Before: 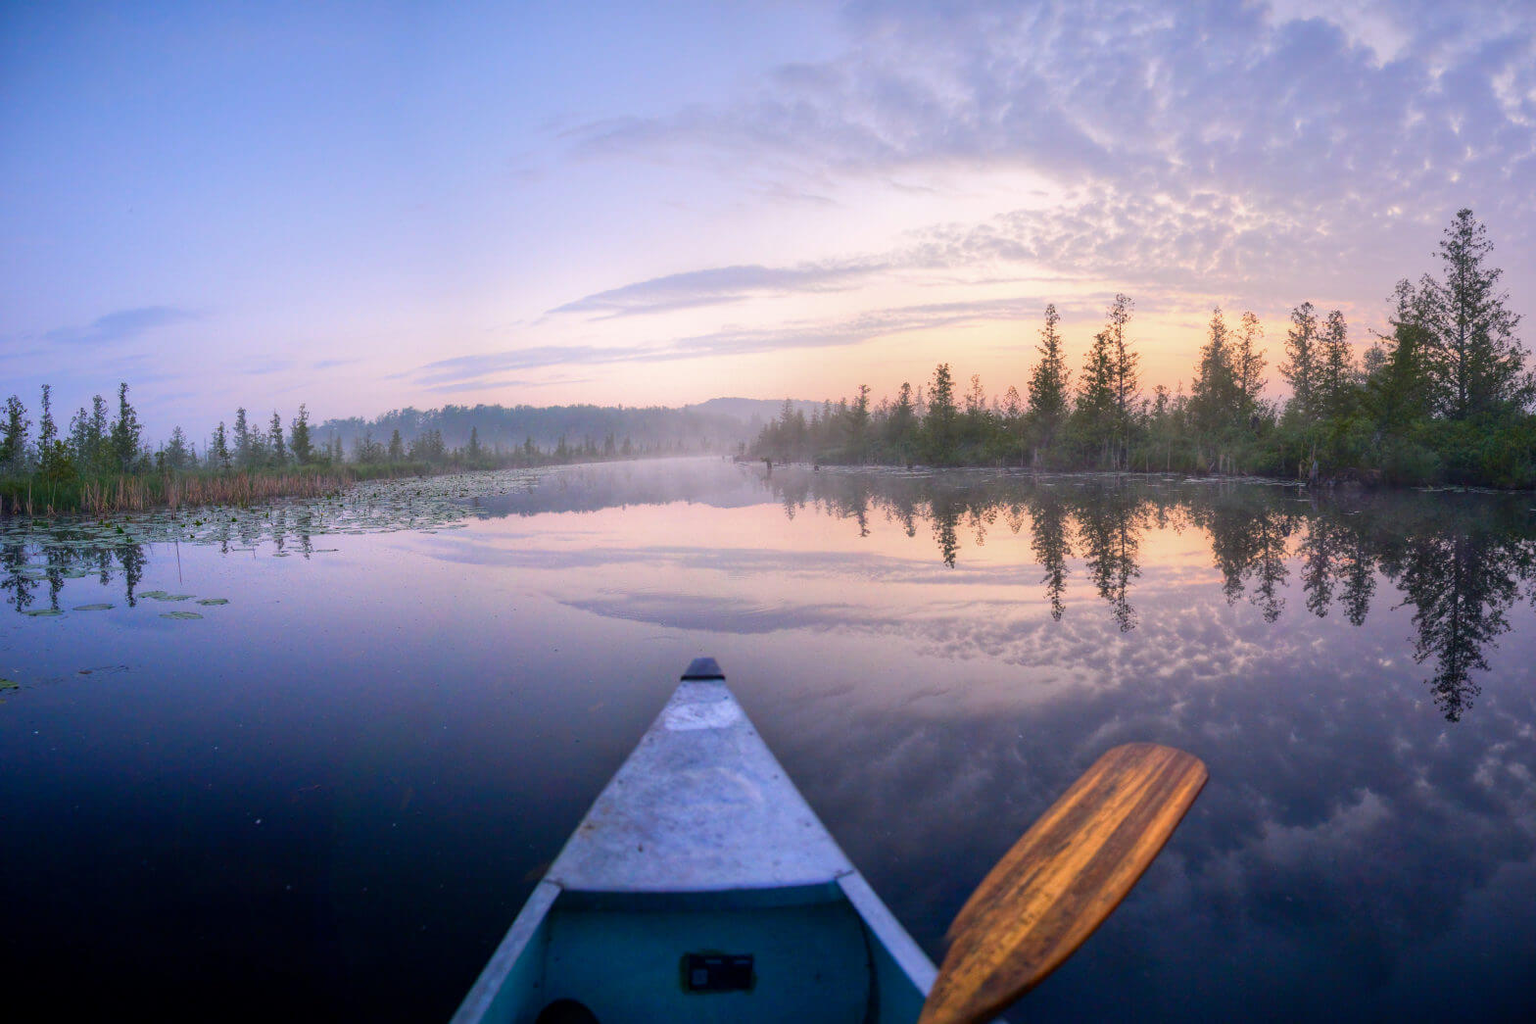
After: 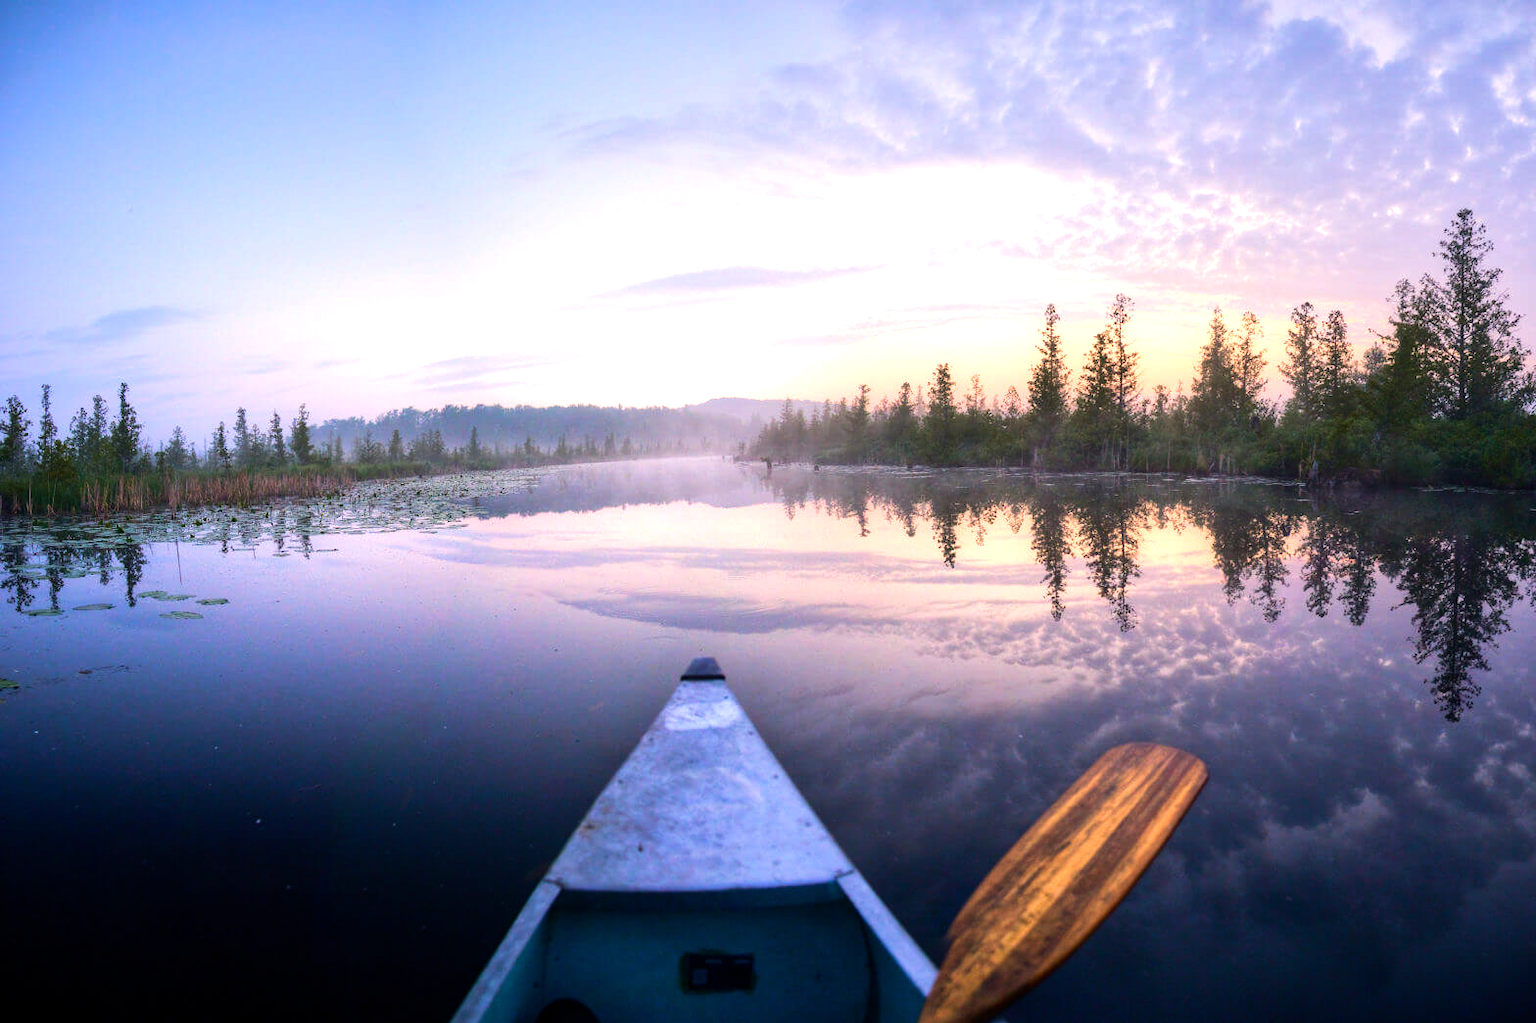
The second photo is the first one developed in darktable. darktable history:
tone equalizer: -8 EV -0.773 EV, -7 EV -0.738 EV, -6 EV -0.621 EV, -5 EV -0.419 EV, -3 EV 0.373 EV, -2 EV 0.6 EV, -1 EV 0.693 EV, +0 EV 0.734 EV, edges refinement/feathering 500, mask exposure compensation -1.57 EV, preserve details no
velvia: on, module defaults
